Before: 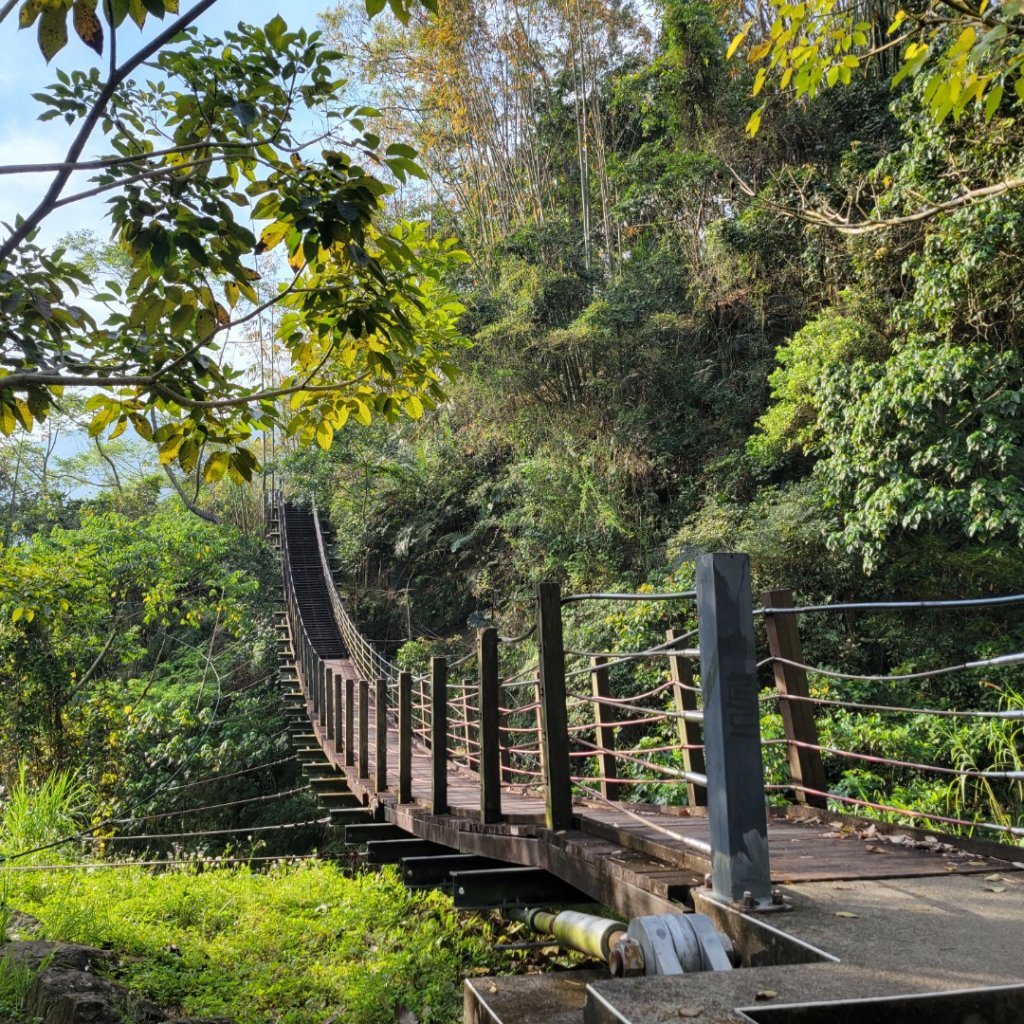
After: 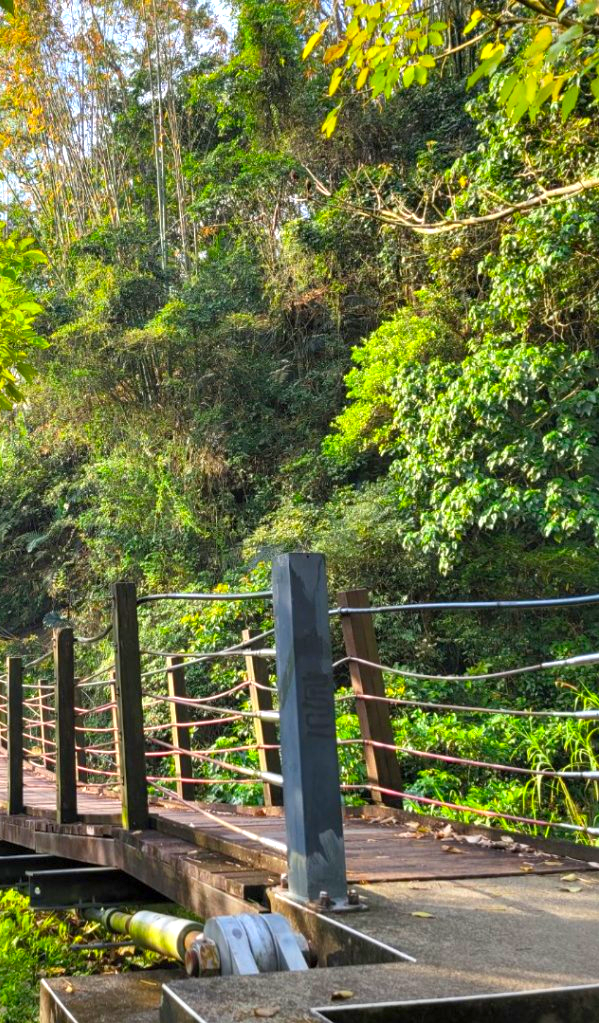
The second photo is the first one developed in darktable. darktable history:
crop: left 41.443%
contrast brightness saturation: saturation 0.496
exposure: exposure 0.559 EV, compensate highlight preservation false
shadows and highlights: shadows 42.77, highlights 6.96, highlights color adjustment 39.88%
